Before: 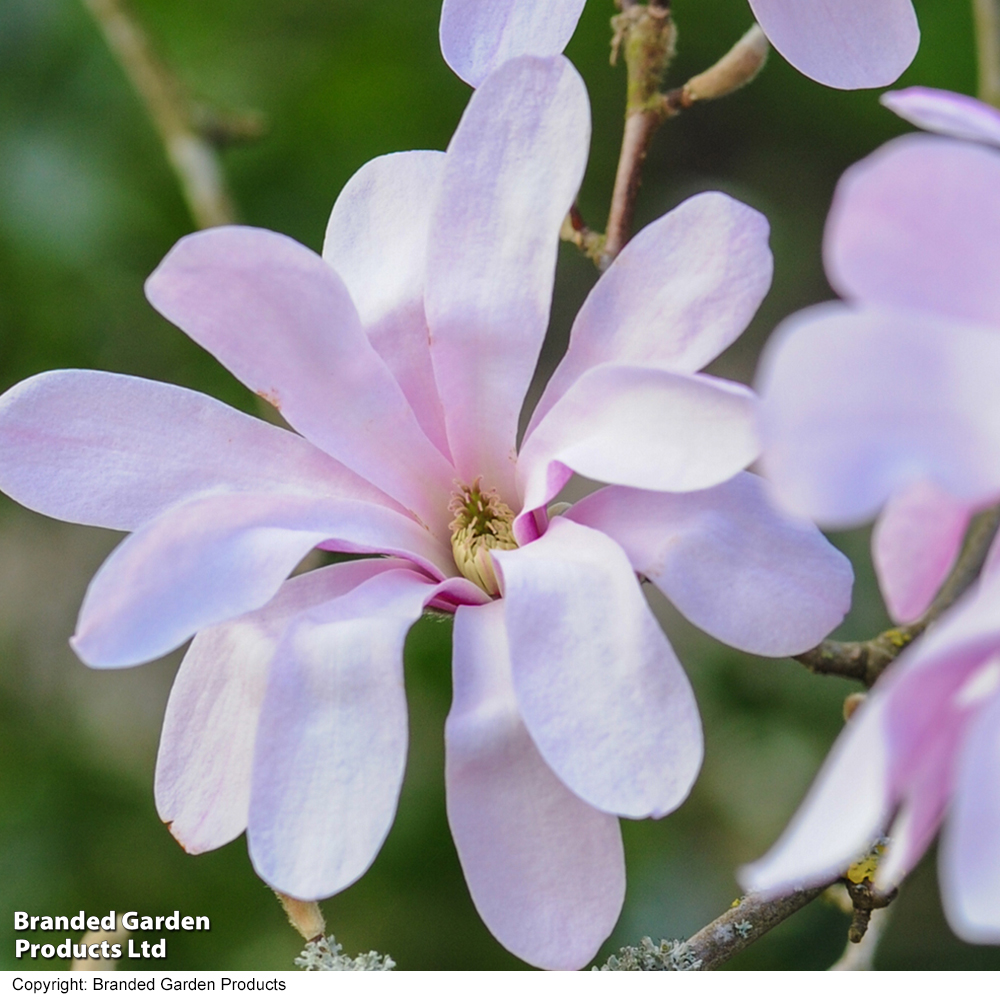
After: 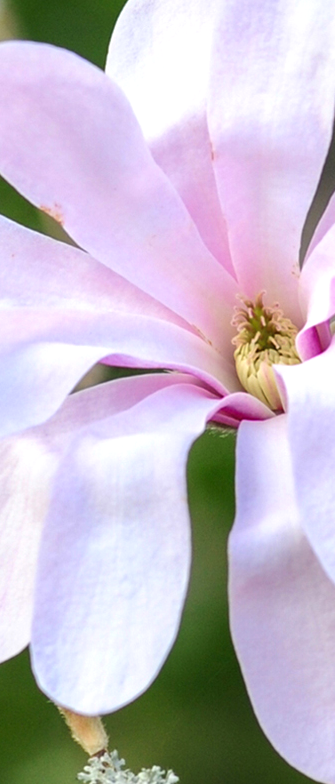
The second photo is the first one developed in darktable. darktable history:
shadows and highlights: radius 331.84, shadows 53.55, highlights -100, compress 94.63%, highlights color adjustment 73.23%, soften with gaussian
base curve: exposure shift 0, preserve colors none
exposure: black level correction 0.001, exposure 0.5 EV, compensate exposure bias true, compensate highlight preservation false
crop and rotate: left 21.77%, top 18.528%, right 44.676%, bottom 2.997%
